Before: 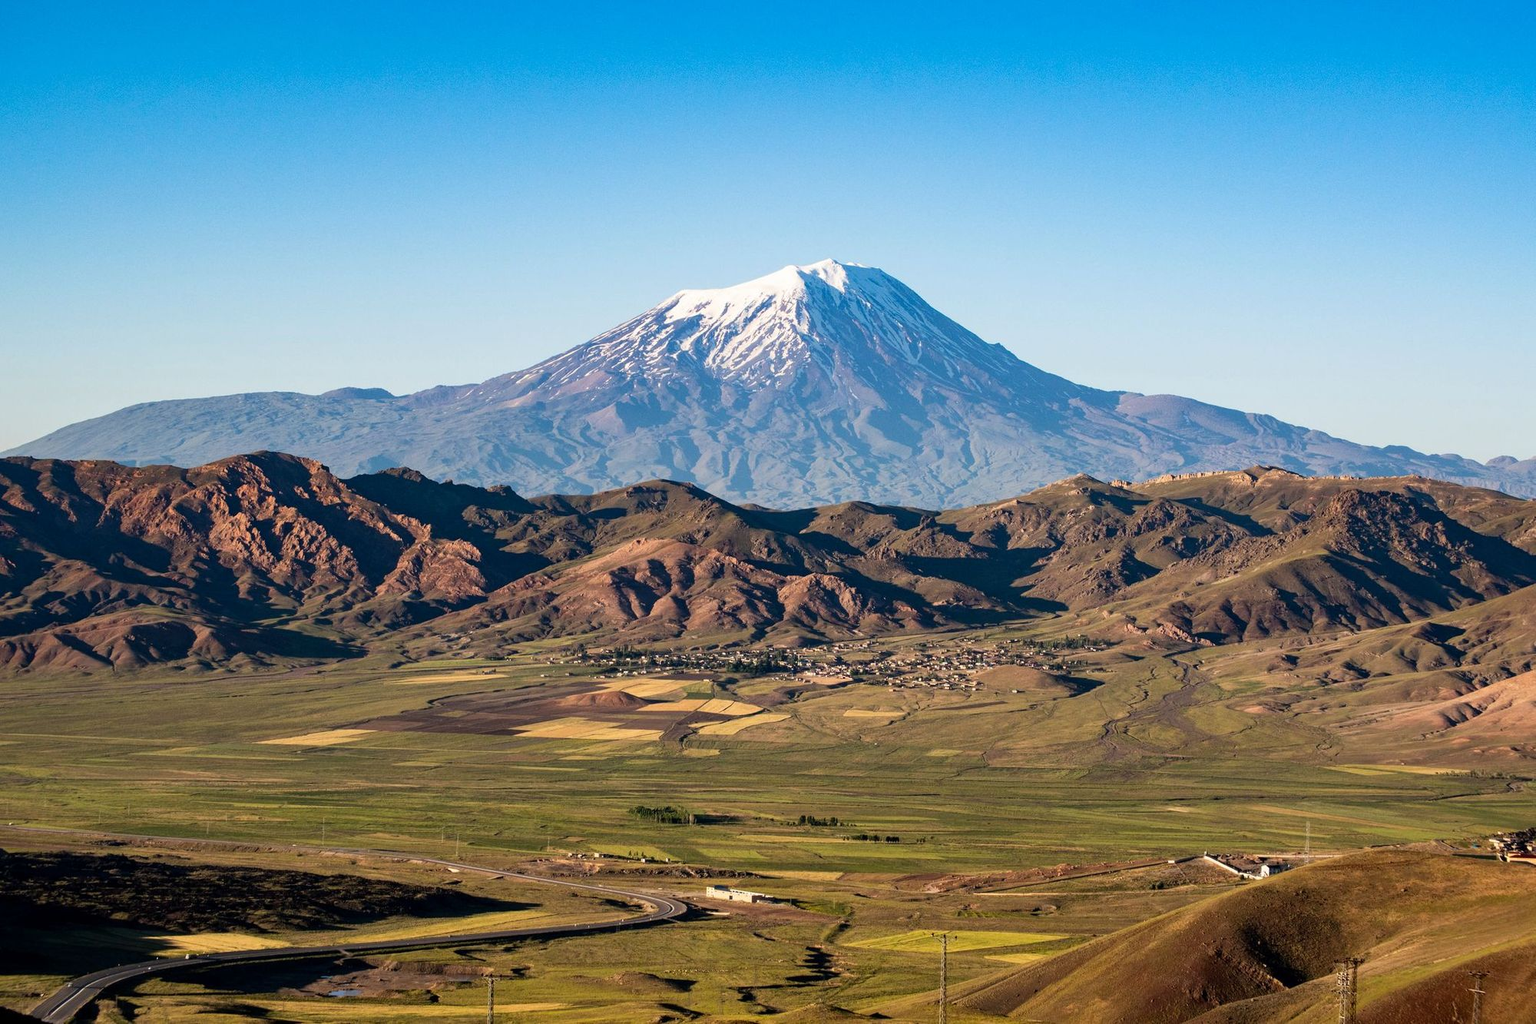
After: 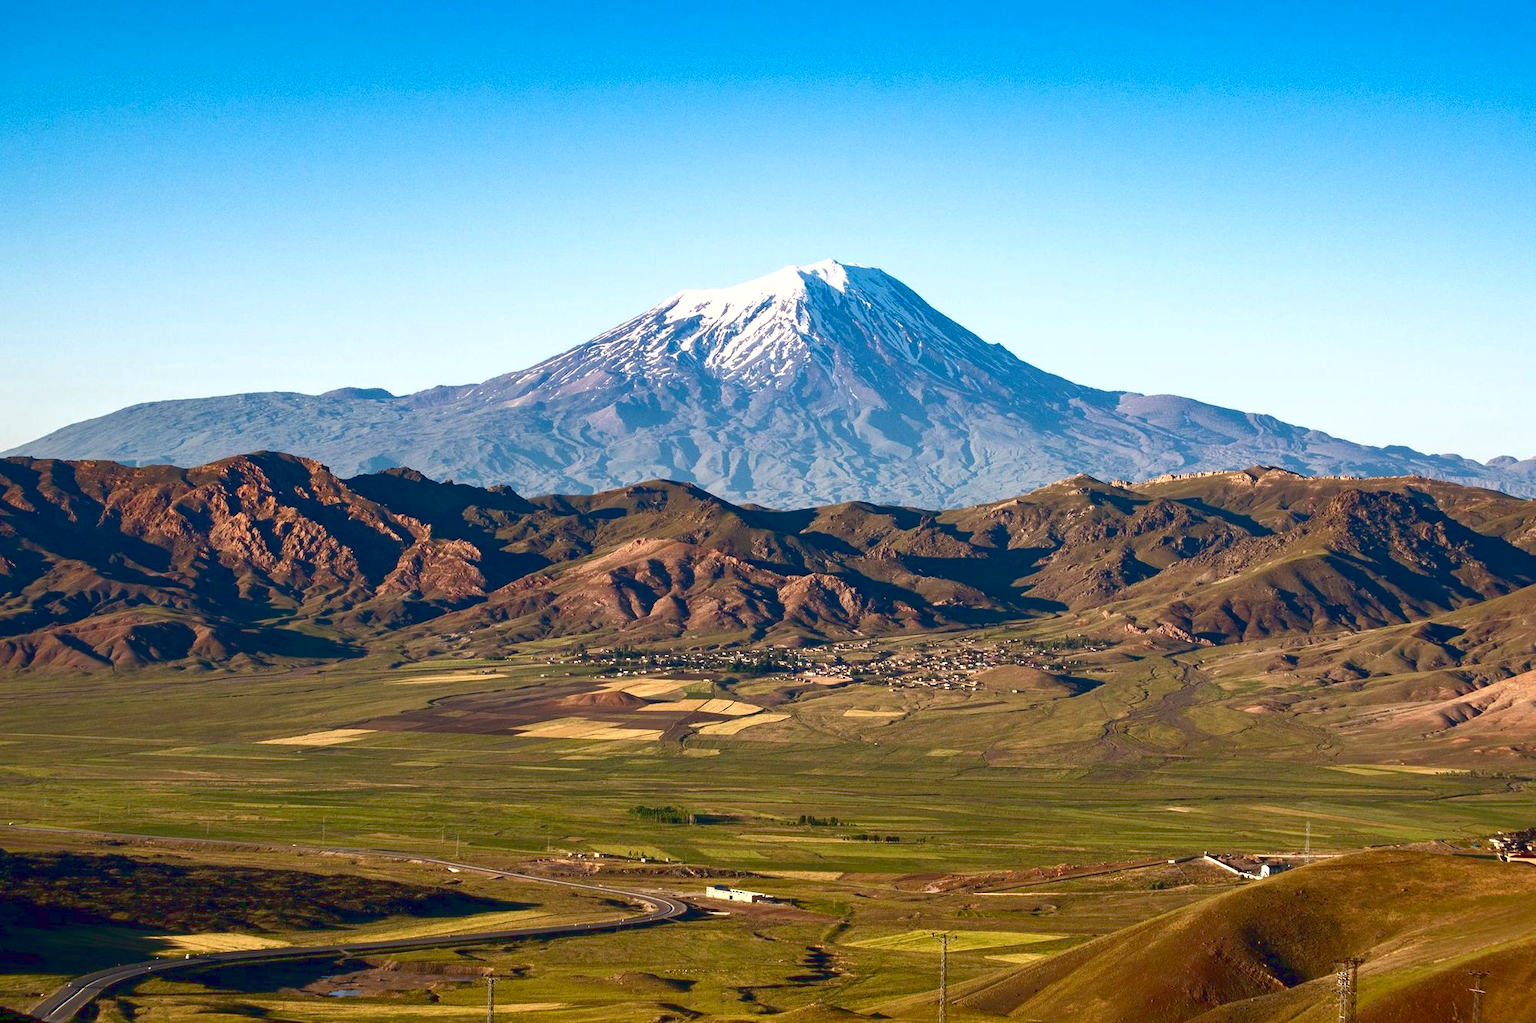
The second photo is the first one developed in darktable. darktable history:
color balance rgb: perceptual saturation grading › global saturation 20%, perceptual saturation grading › highlights -25%, perceptual saturation grading › shadows 25%
tone curve: curves: ch0 [(0, 0.081) (0.483, 0.453) (0.881, 0.992)]
tone equalizer: -8 EV -0.55 EV
